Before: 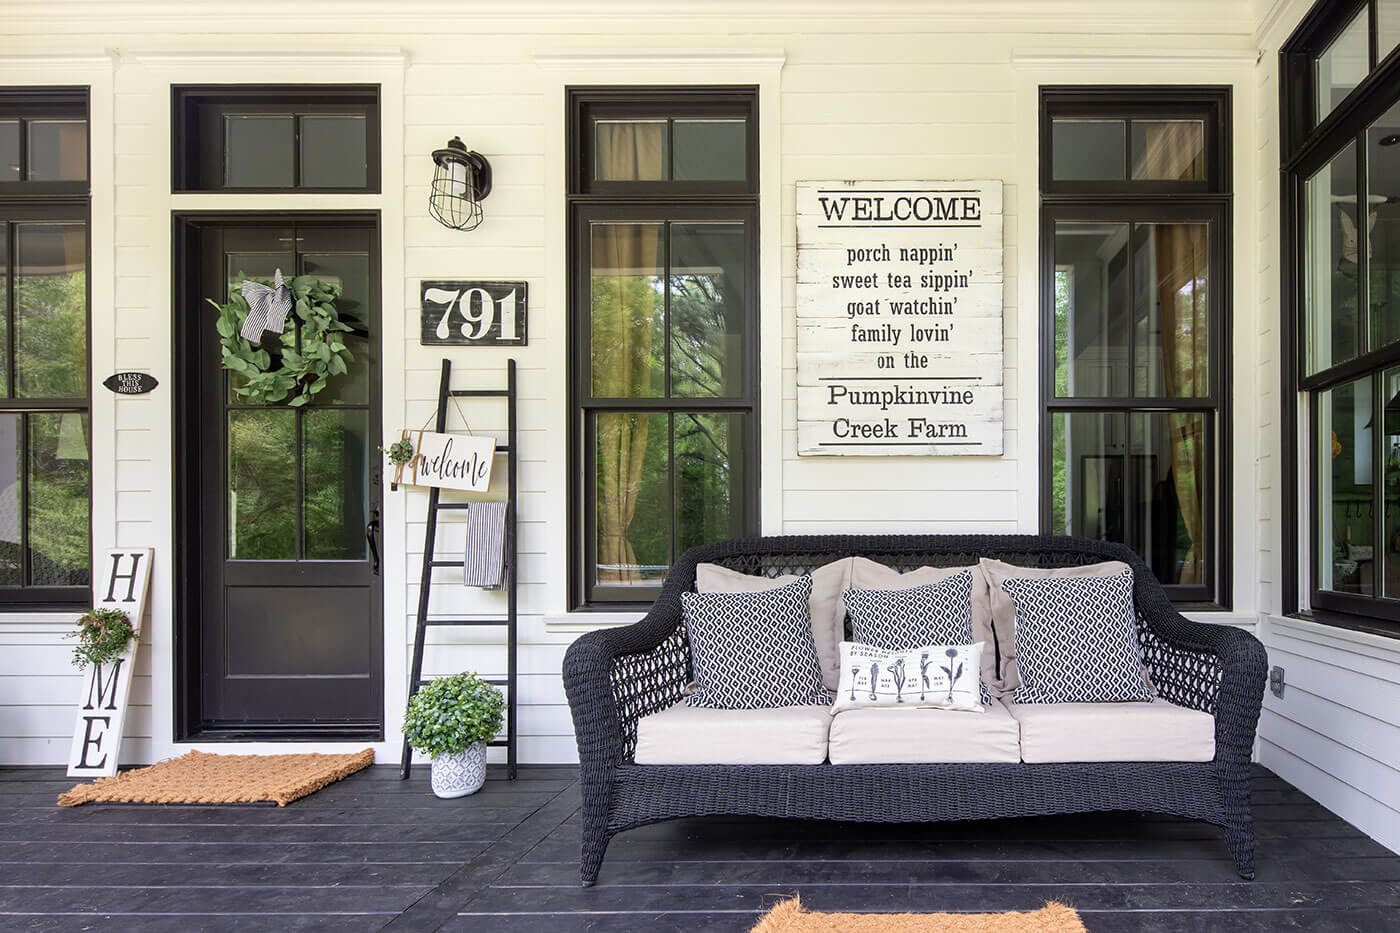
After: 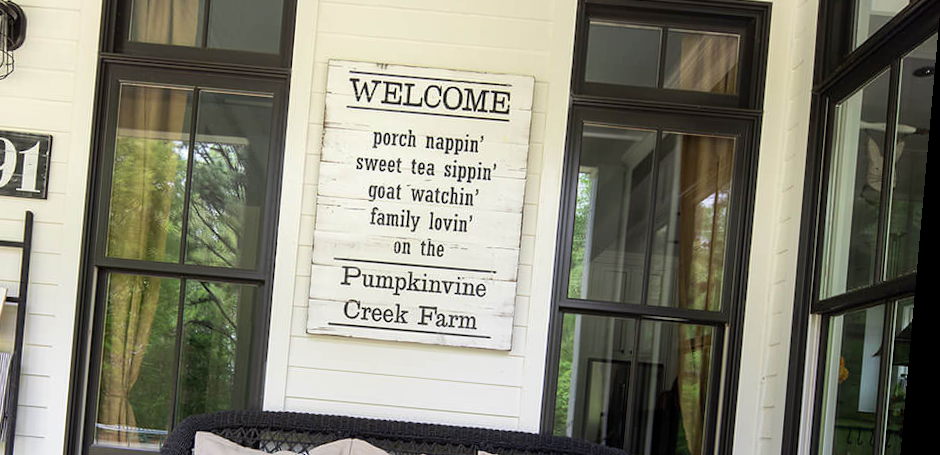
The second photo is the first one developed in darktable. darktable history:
rotate and perspective: rotation 5.12°, automatic cropping off
crop: left 36.005%, top 18.293%, right 0.31%, bottom 38.444%
